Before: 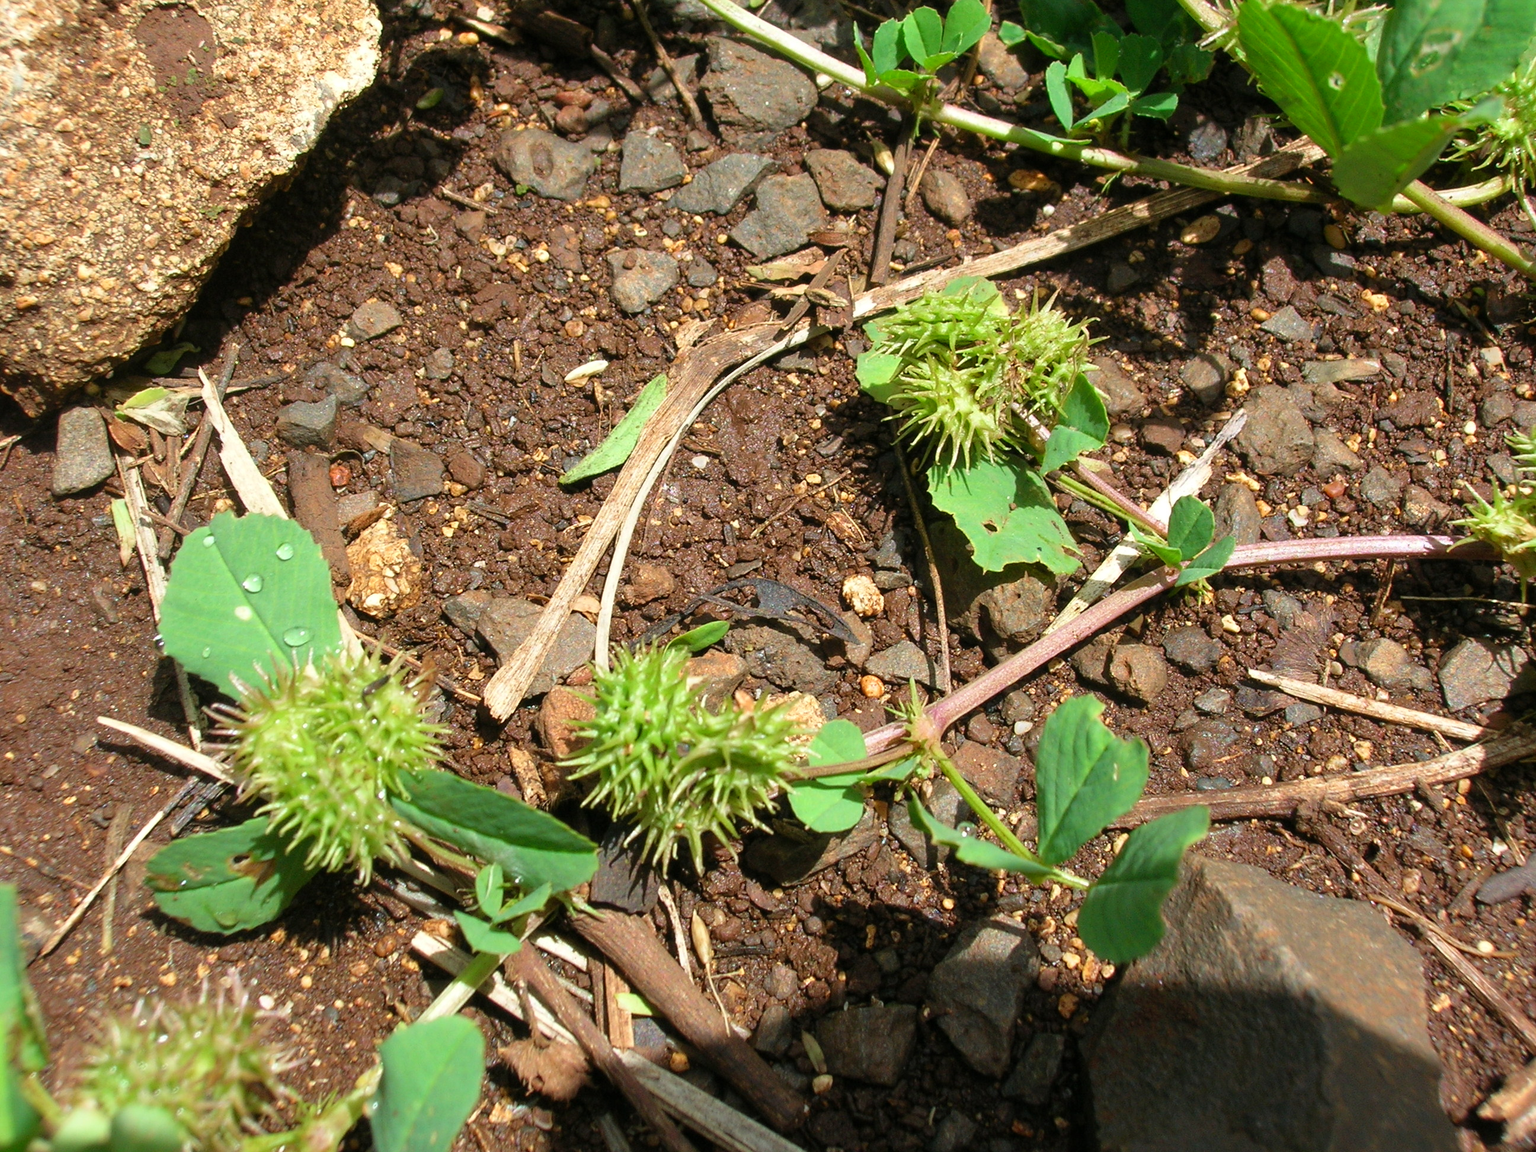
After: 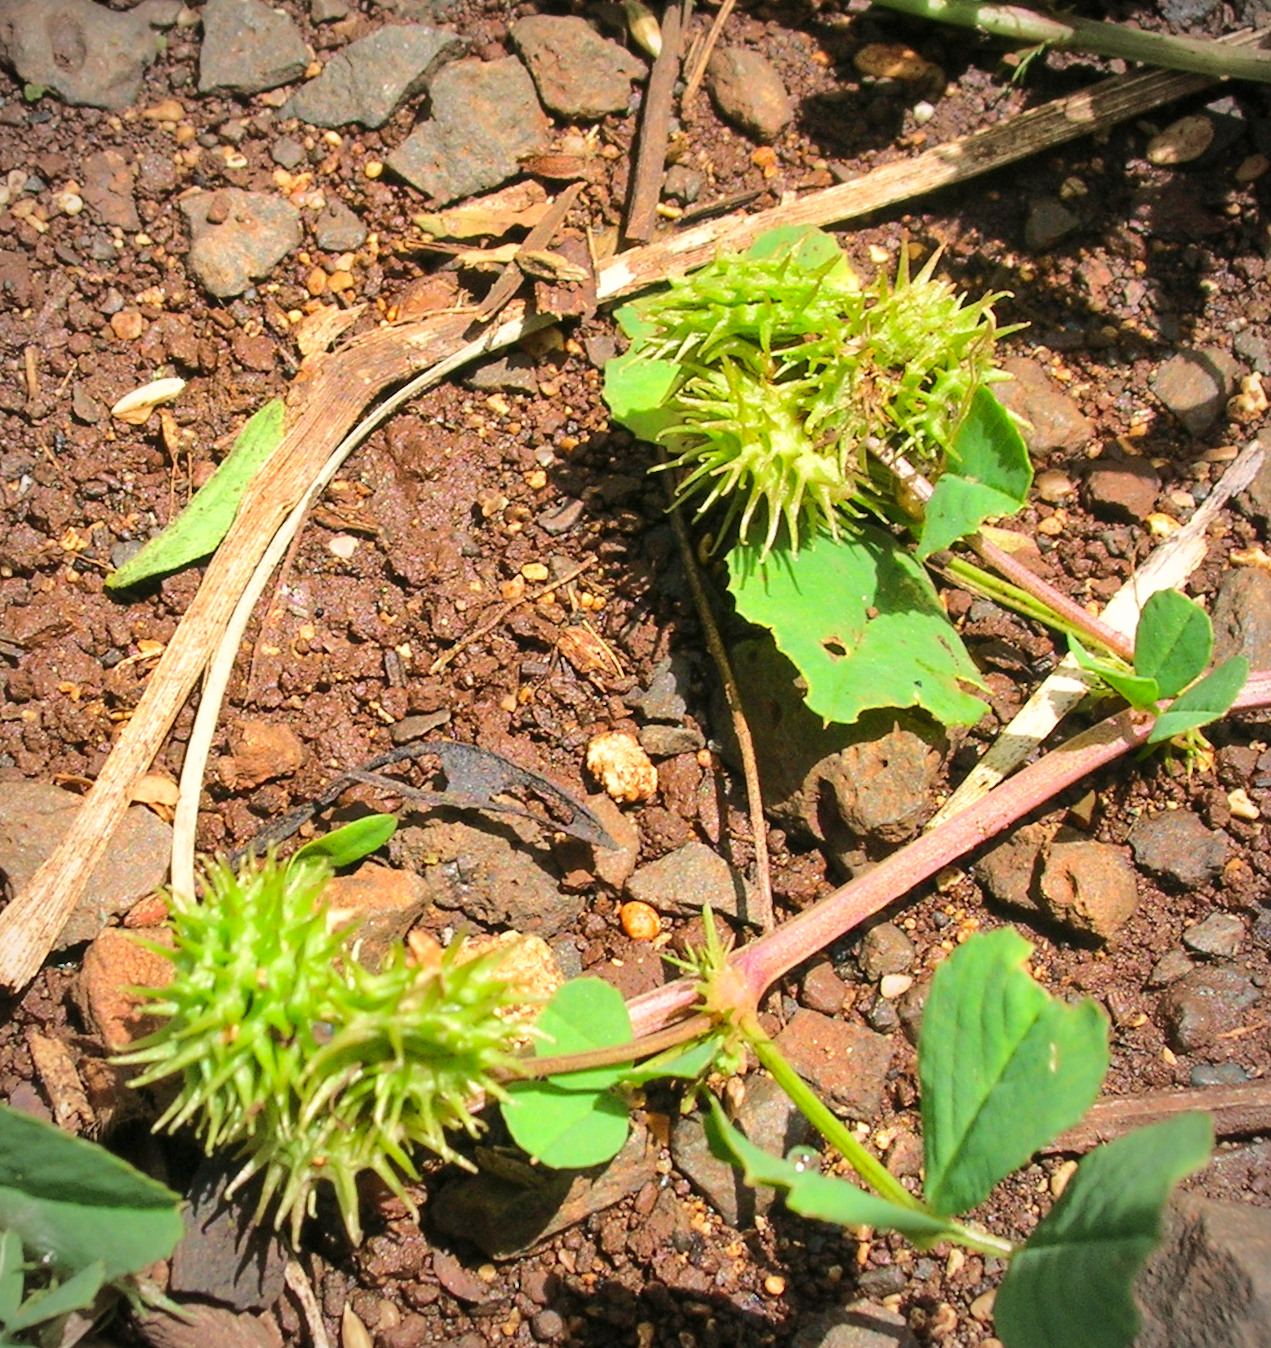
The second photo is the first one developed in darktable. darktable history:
rotate and perspective: rotation -1°, crop left 0.011, crop right 0.989, crop top 0.025, crop bottom 0.975
crop: left 32.075%, top 10.976%, right 18.355%, bottom 17.596%
exposure: exposure 0.131 EV, compensate highlight preservation false
contrast brightness saturation: contrast 0.05
rgb curve: curves: ch0 [(0, 0) (0.284, 0.292) (0.505, 0.644) (1, 1)]; ch1 [(0, 0) (0.284, 0.292) (0.505, 0.644) (1, 1)]; ch2 [(0, 0) (0.284, 0.292) (0.505, 0.644) (1, 1)], compensate middle gray true
color correction: highlights a* 5.81, highlights b* 4.84
vignetting: fall-off radius 60.92%
shadows and highlights: on, module defaults
